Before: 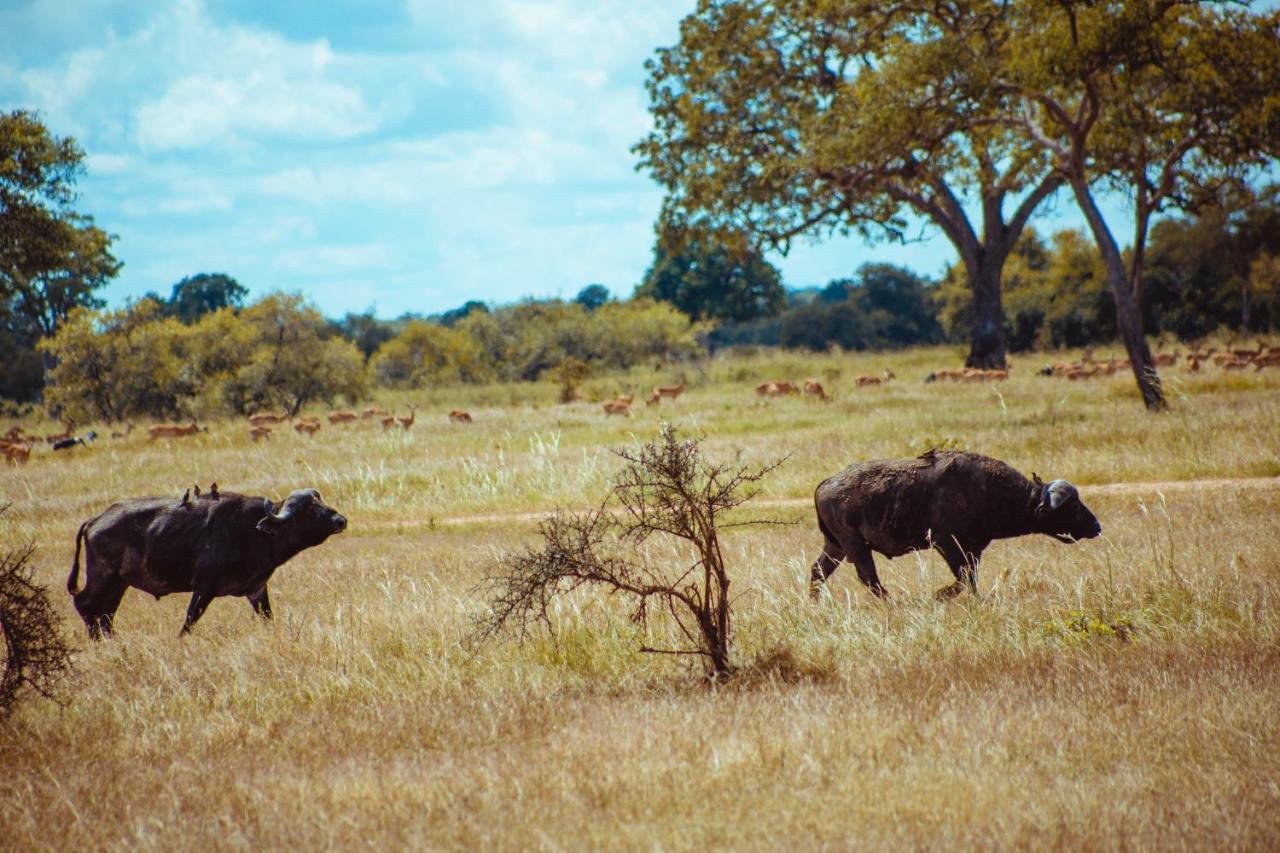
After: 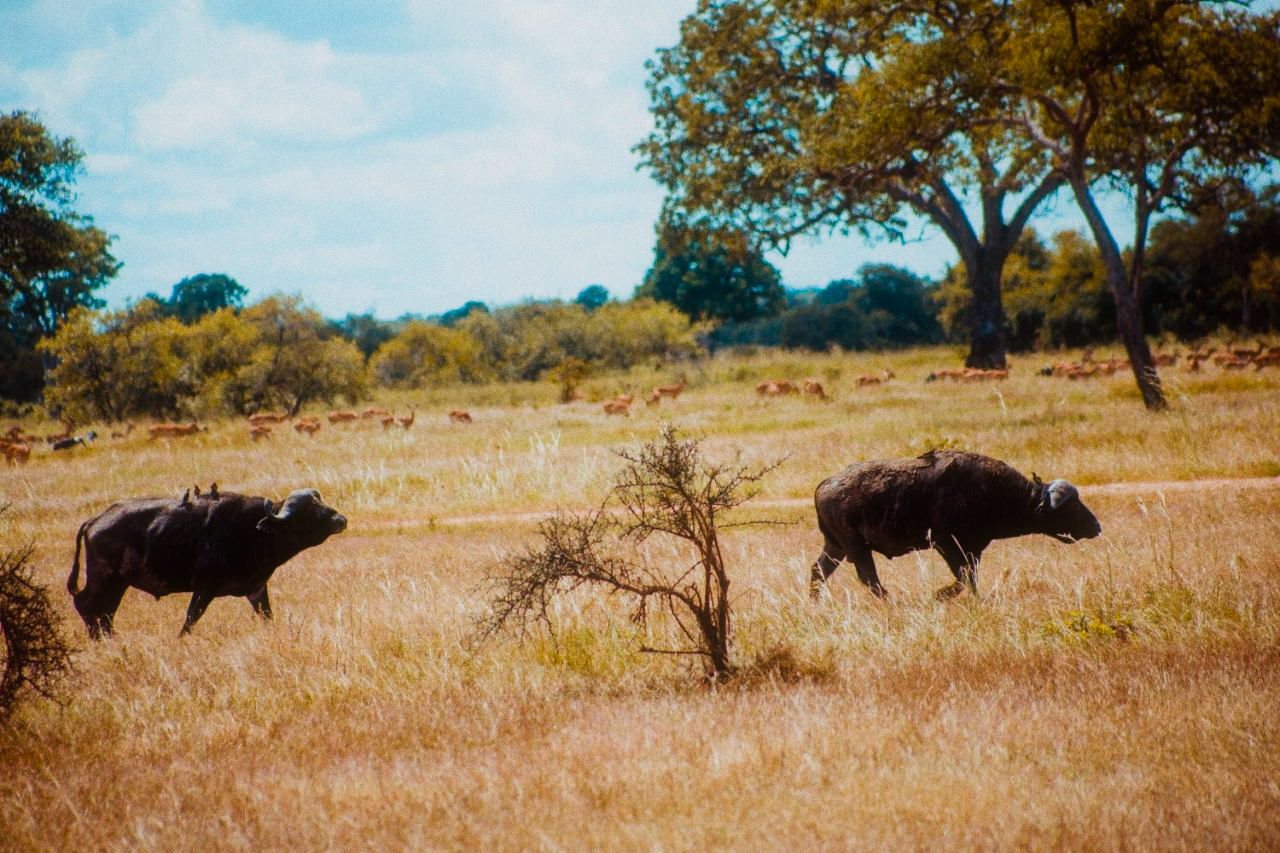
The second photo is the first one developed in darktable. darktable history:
rgb primaries: red hue -0.035, red purity 1.02, green hue 0.052, green purity 0.95, blue hue -0.122, blue purity 0.95
color balance rgb: shadows lift › chroma 2%, shadows lift › hue 217.2°, power › chroma 0.25%, power › hue 60°, highlights gain › chroma 1.5%, highlights gain › hue 309.6°, global offset › luminance -0.25%, perceptual saturation grading › global saturation 15%, global vibrance 15%
sigmoid: contrast 1.7
grain "film": coarseness 0.09 ISO
contrast equalizer: octaves 7, y [[0.6 ×6], [0.55 ×6], [0 ×6], [0 ×6], [0 ×6]], mix -0.3
diffuse or sharpen "bloom 20%": radius span 32, 1st order speed 50%, 2nd order speed 50%, 3rd order speed 50%, 4th order speed 50% | blend: blend mode normal, opacity 20%; mask: uniform (no mask)
